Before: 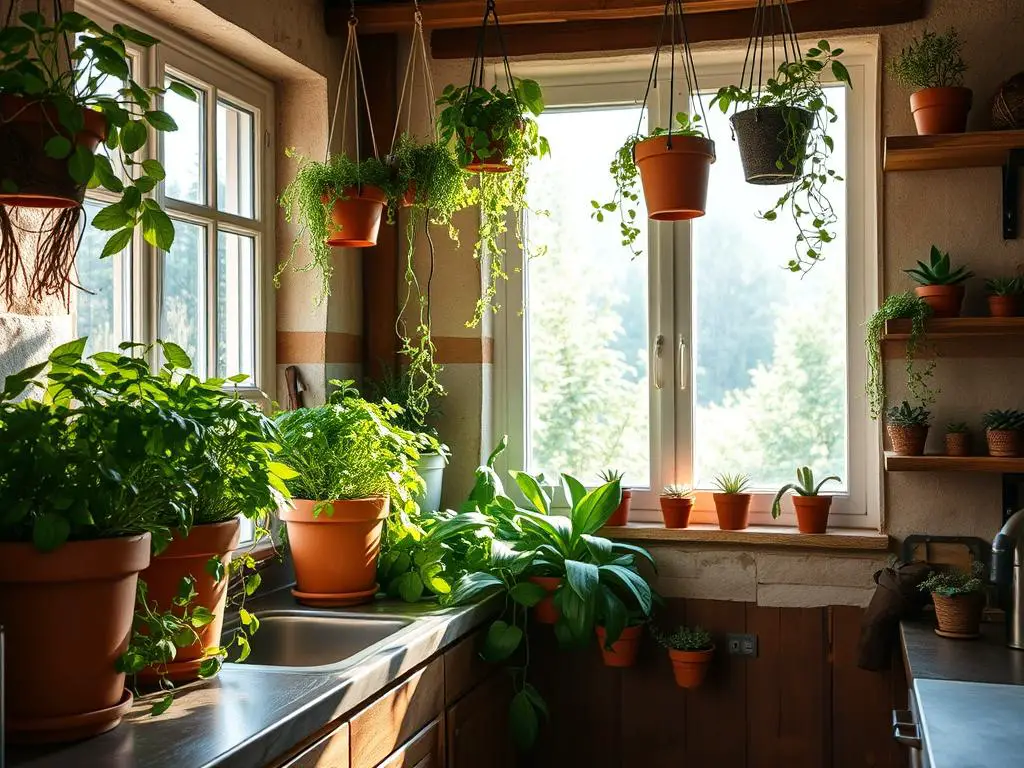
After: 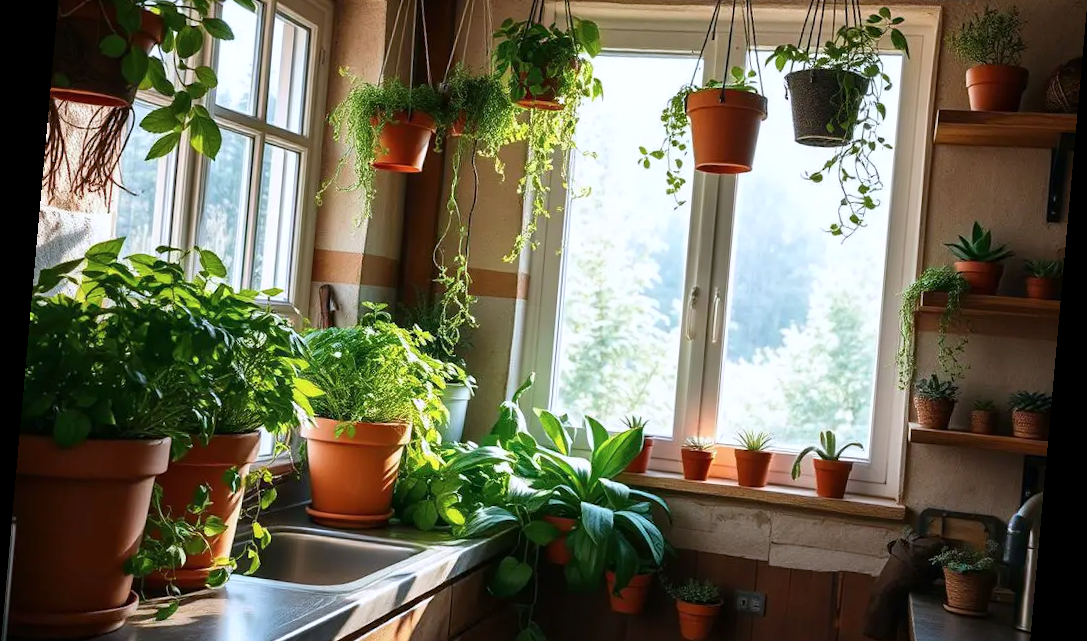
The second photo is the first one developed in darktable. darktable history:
rotate and perspective: rotation 5.12°, automatic cropping off
crop and rotate: top 12.5%, bottom 12.5%
color calibration: illuminant as shot in camera, x 0.358, y 0.373, temperature 4628.91 K
exposure: compensate highlight preservation false
